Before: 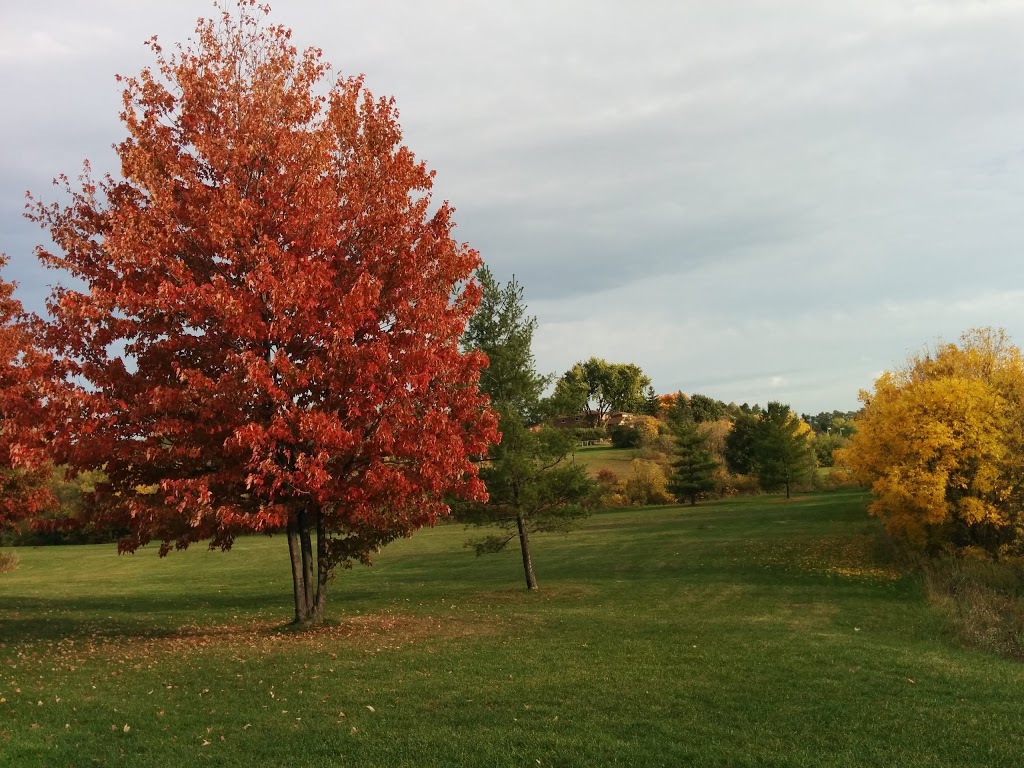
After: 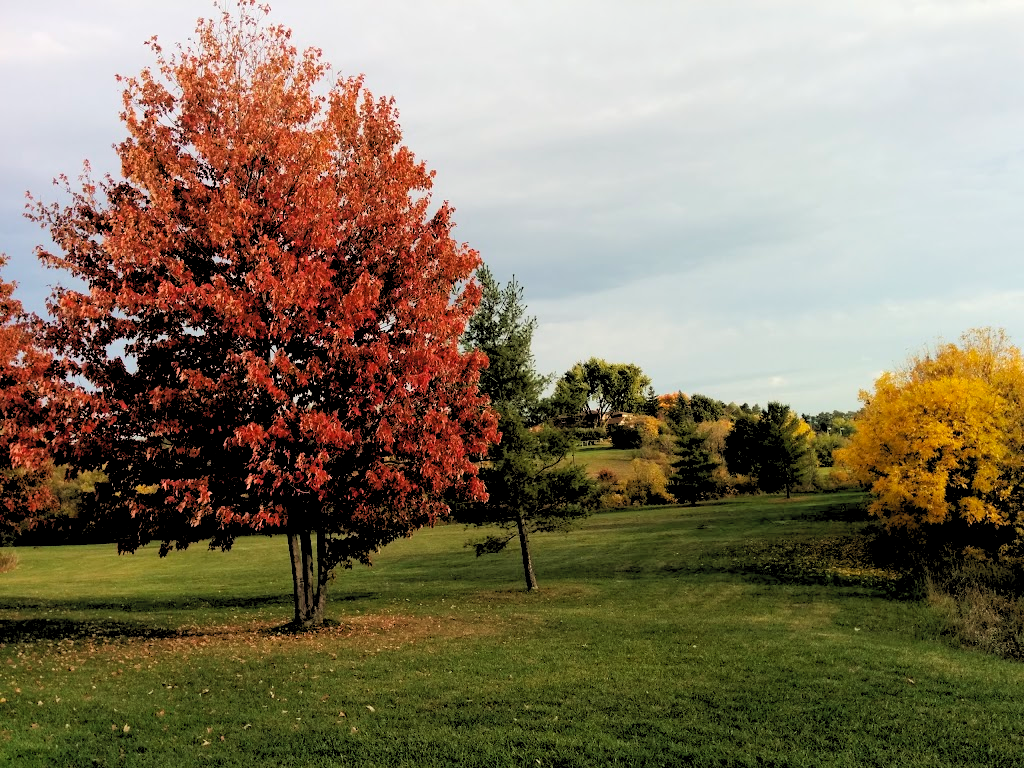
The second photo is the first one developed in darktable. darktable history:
contrast brightness saturation: brightness 0.09, saturation 0.19
rgb levels: levels [[0.029, 0.461, 0.922], [0, 0.5, 1], [0, 0.5, 1]]
